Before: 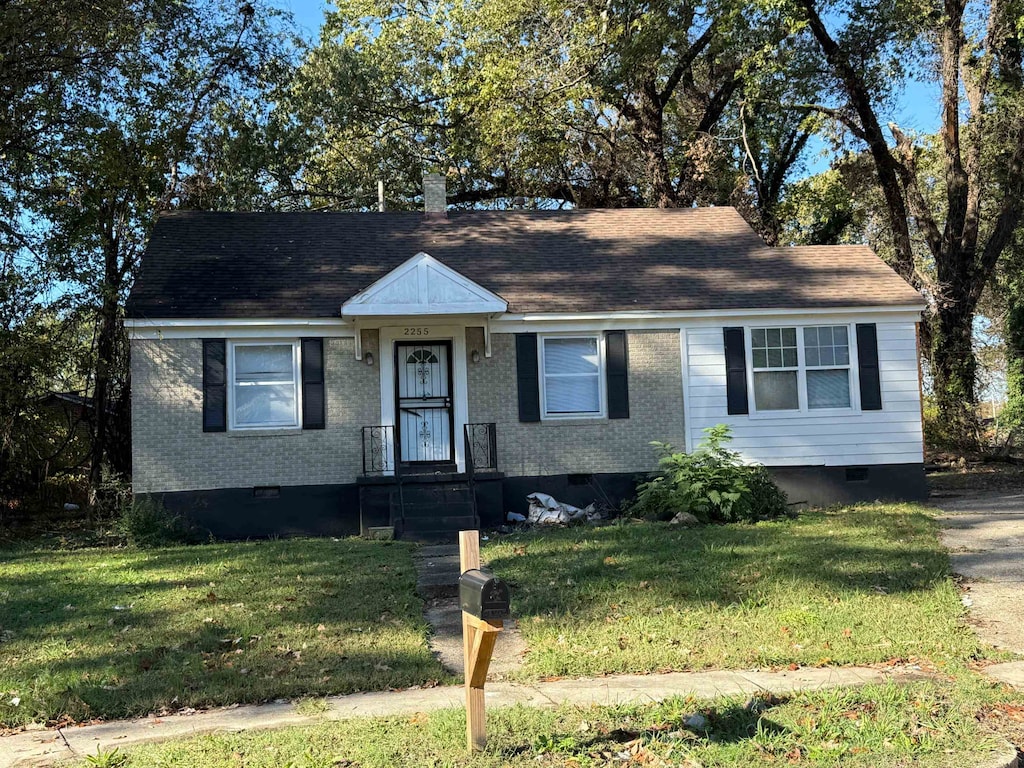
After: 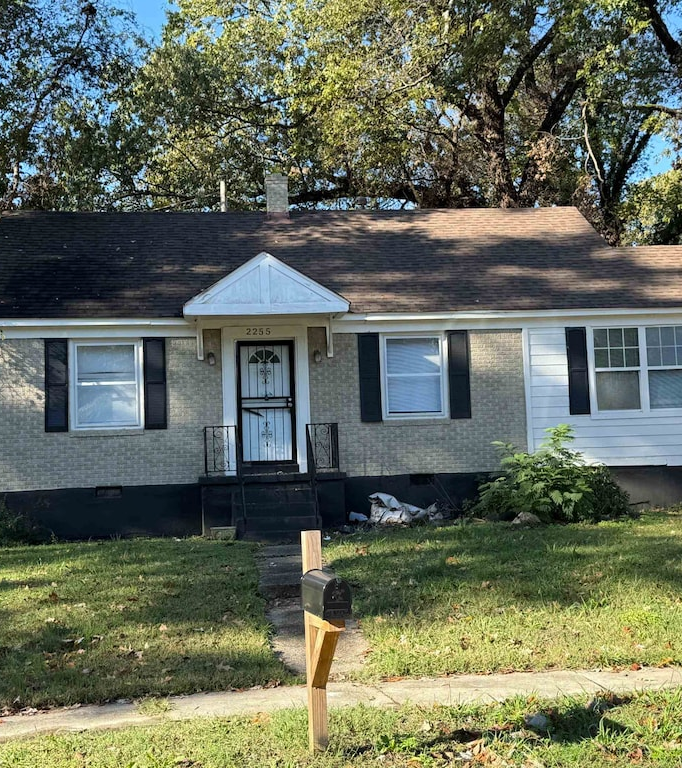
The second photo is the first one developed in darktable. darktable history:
crop and rotate: left 15.483%, right 17.904%
shadows and highlights: soften with gaussian
